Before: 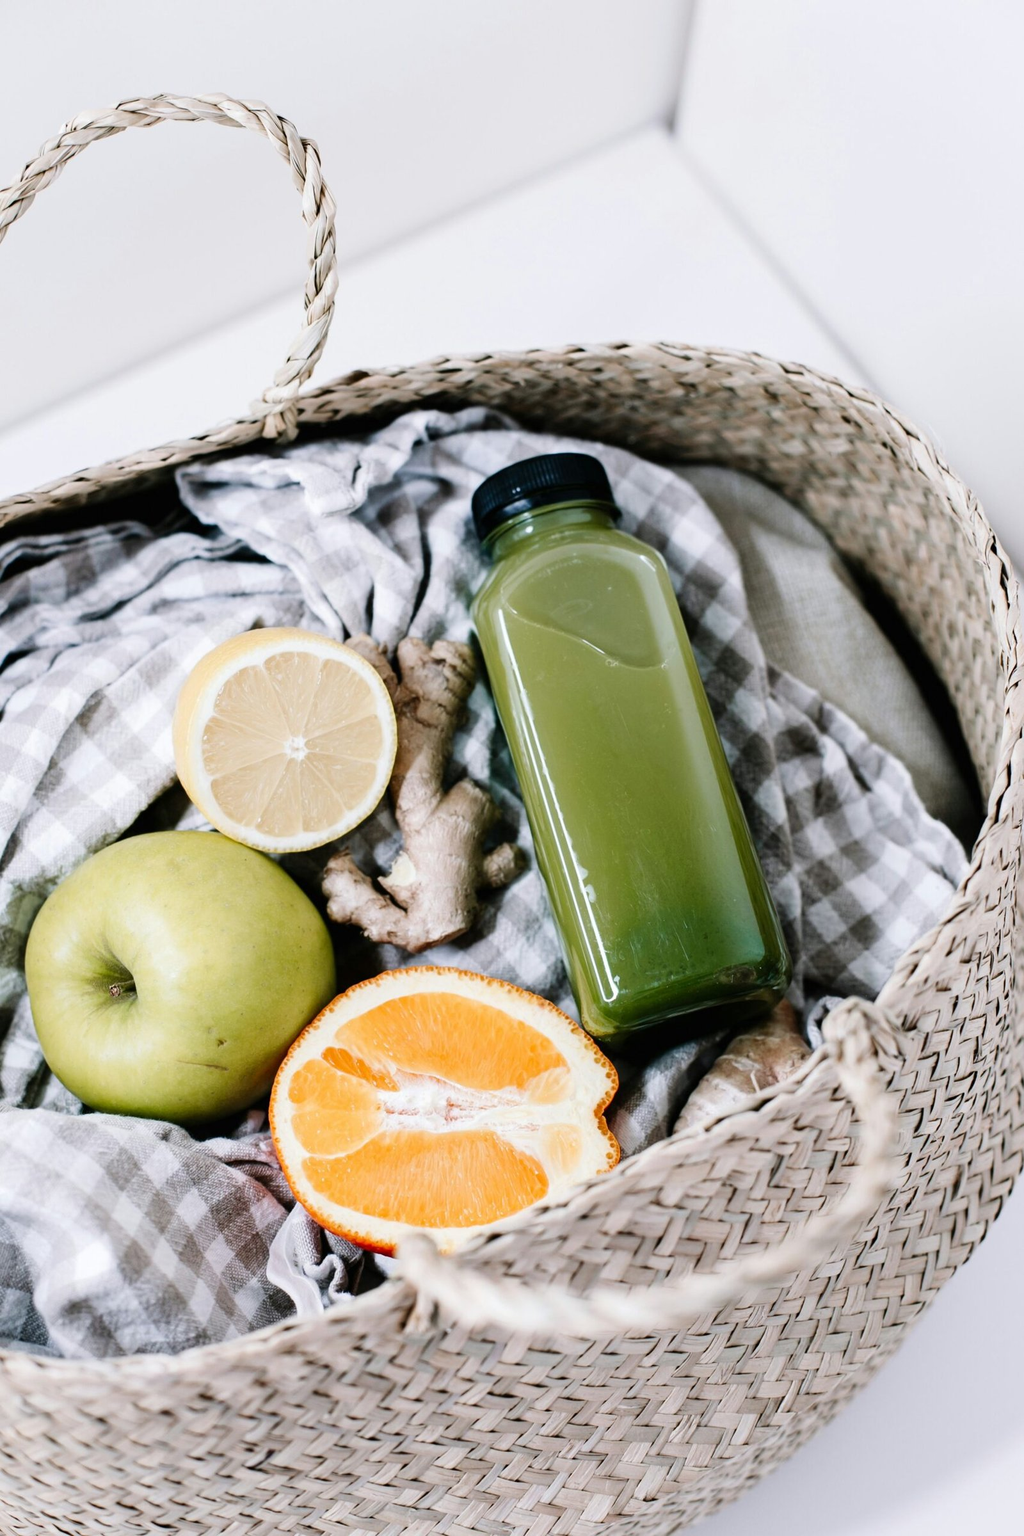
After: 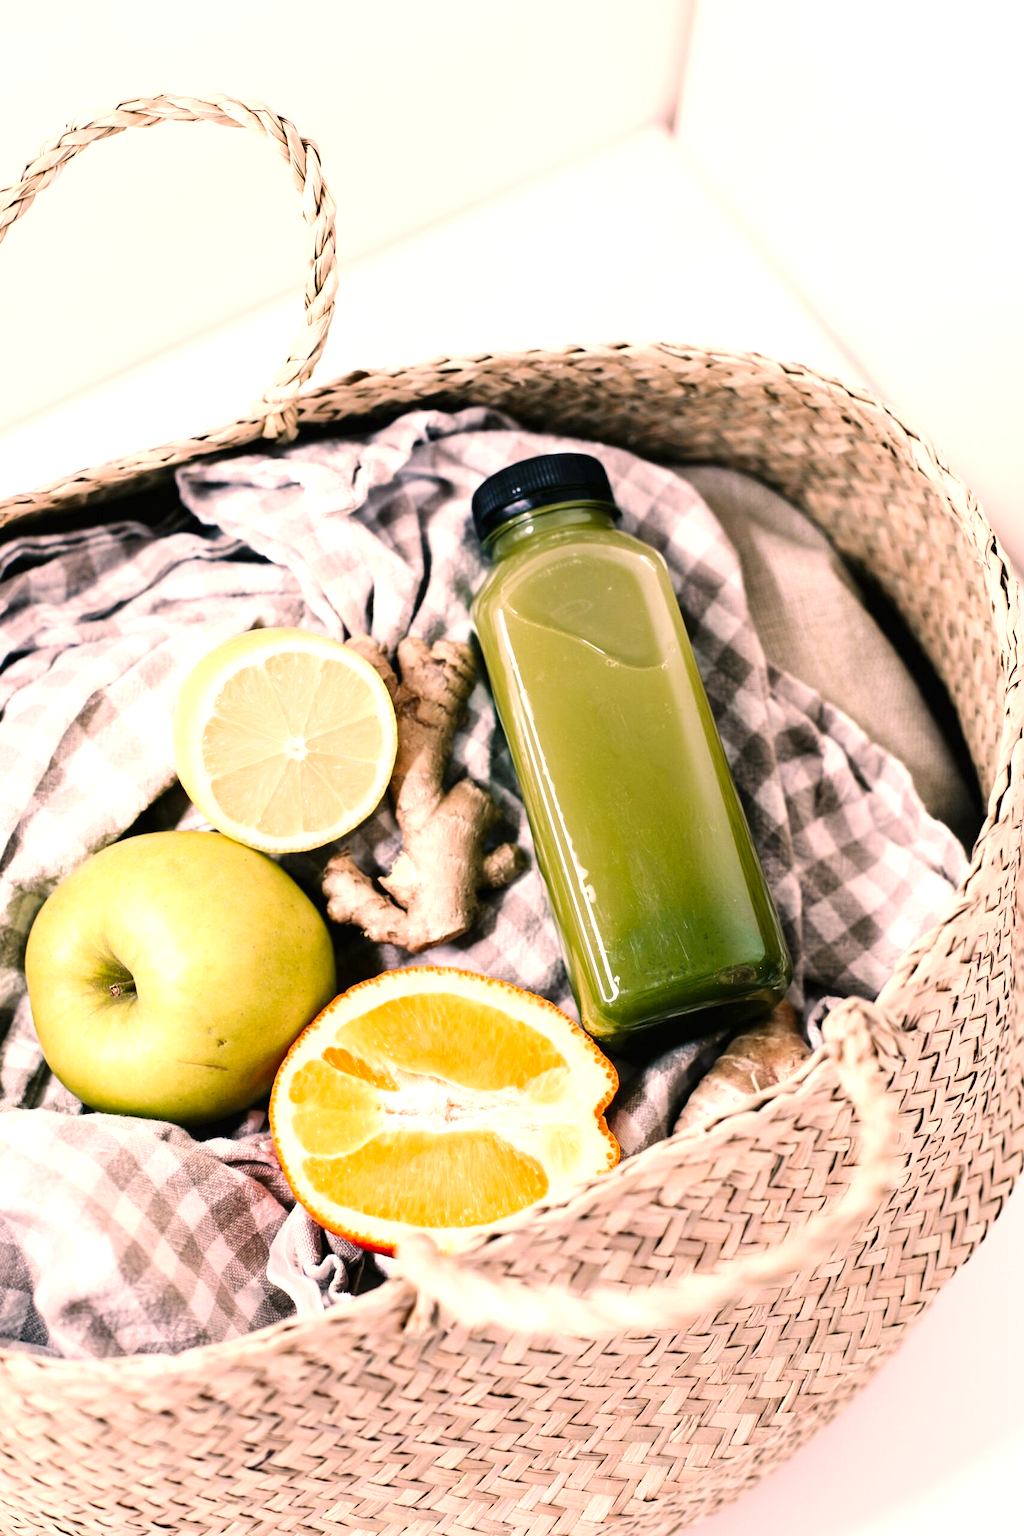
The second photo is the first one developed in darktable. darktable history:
exposure: exposure 0.648 EV, compensate highlight preservation false
color correction: highlights a* 17.88, highlights b* 18.79
